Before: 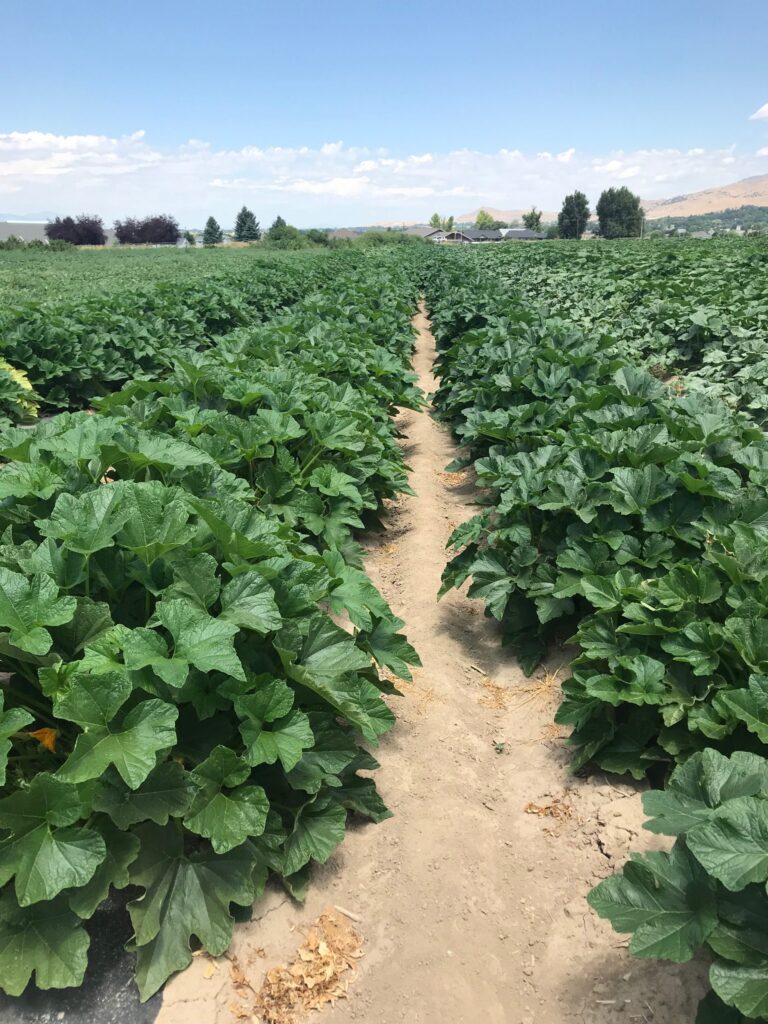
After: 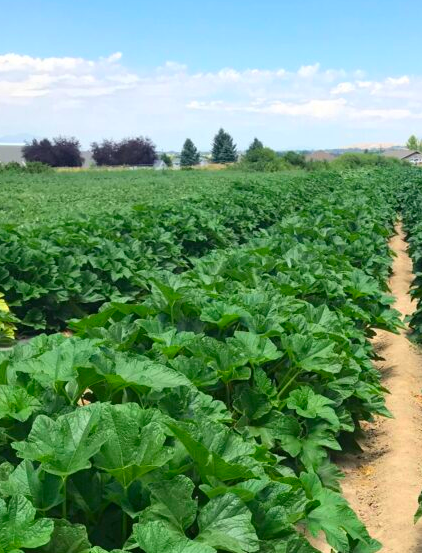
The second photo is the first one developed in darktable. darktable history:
contrast brightness saturation: saturation 0.519
crop and rotate: left 3.06%, top 7.675%, right 41.962%, bottom 38.285%
